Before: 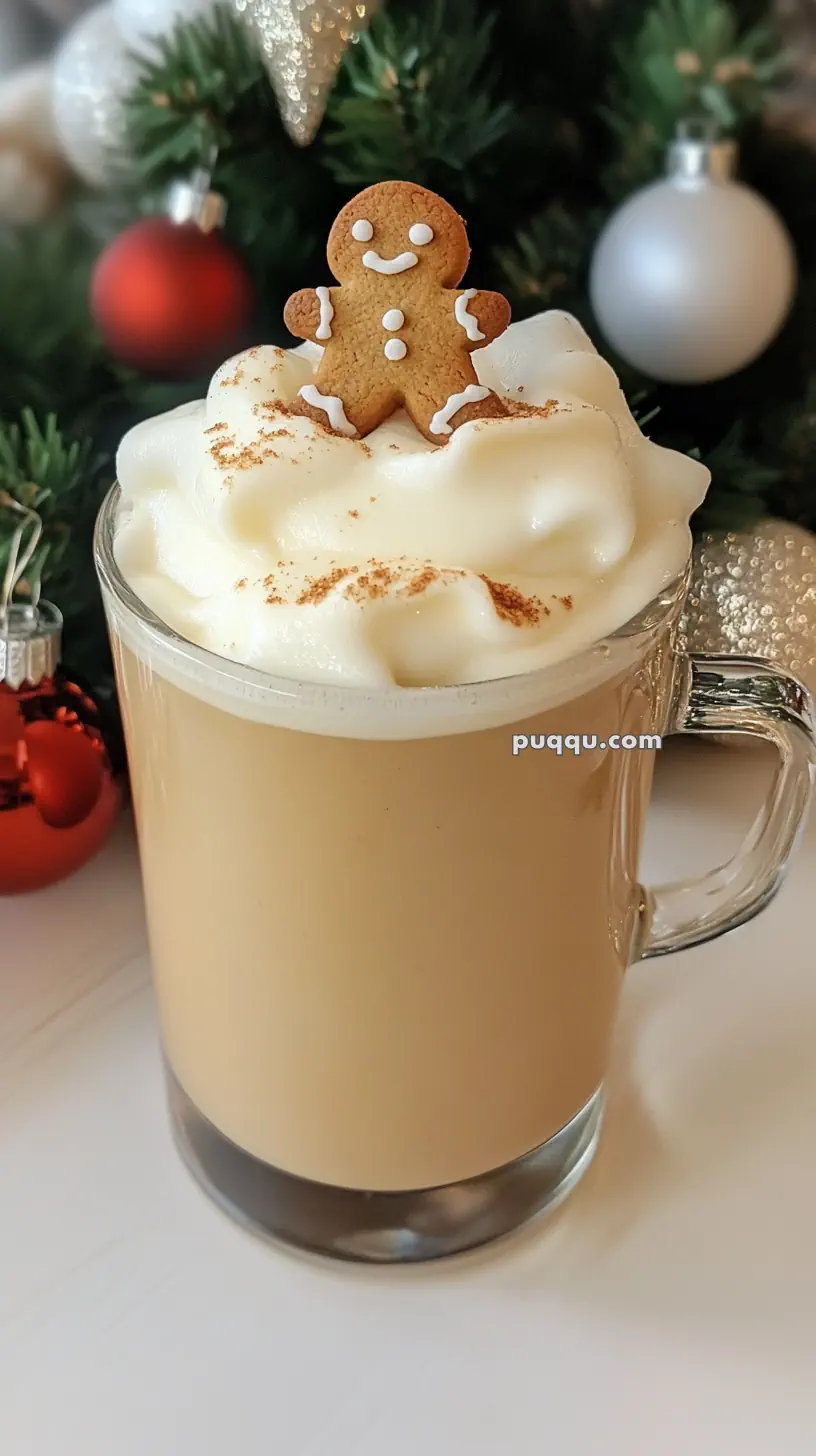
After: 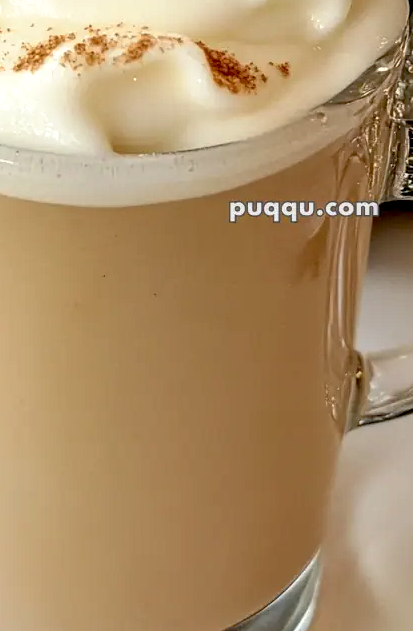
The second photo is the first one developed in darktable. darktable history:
crop: left 34.778%, top 36.614%, right 14.529%, bottom 19.995%
local contrast: on, module defaults
base curve: curves: ch0 [(0.017, 0) (0.425, 0.441) (0.844, 0.933) (1, 1)], preserve colors none
contrast brightness saturation: saturation -0.069
